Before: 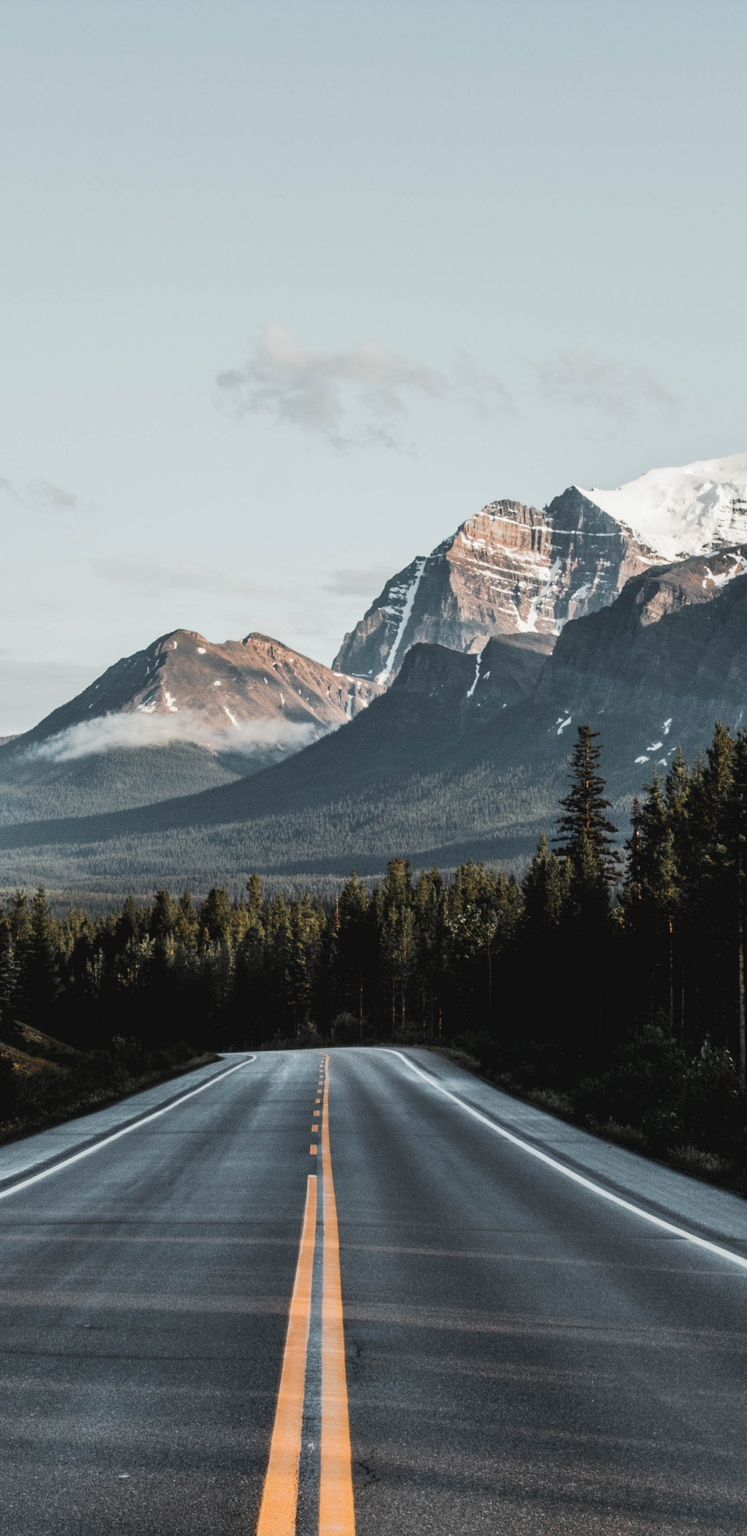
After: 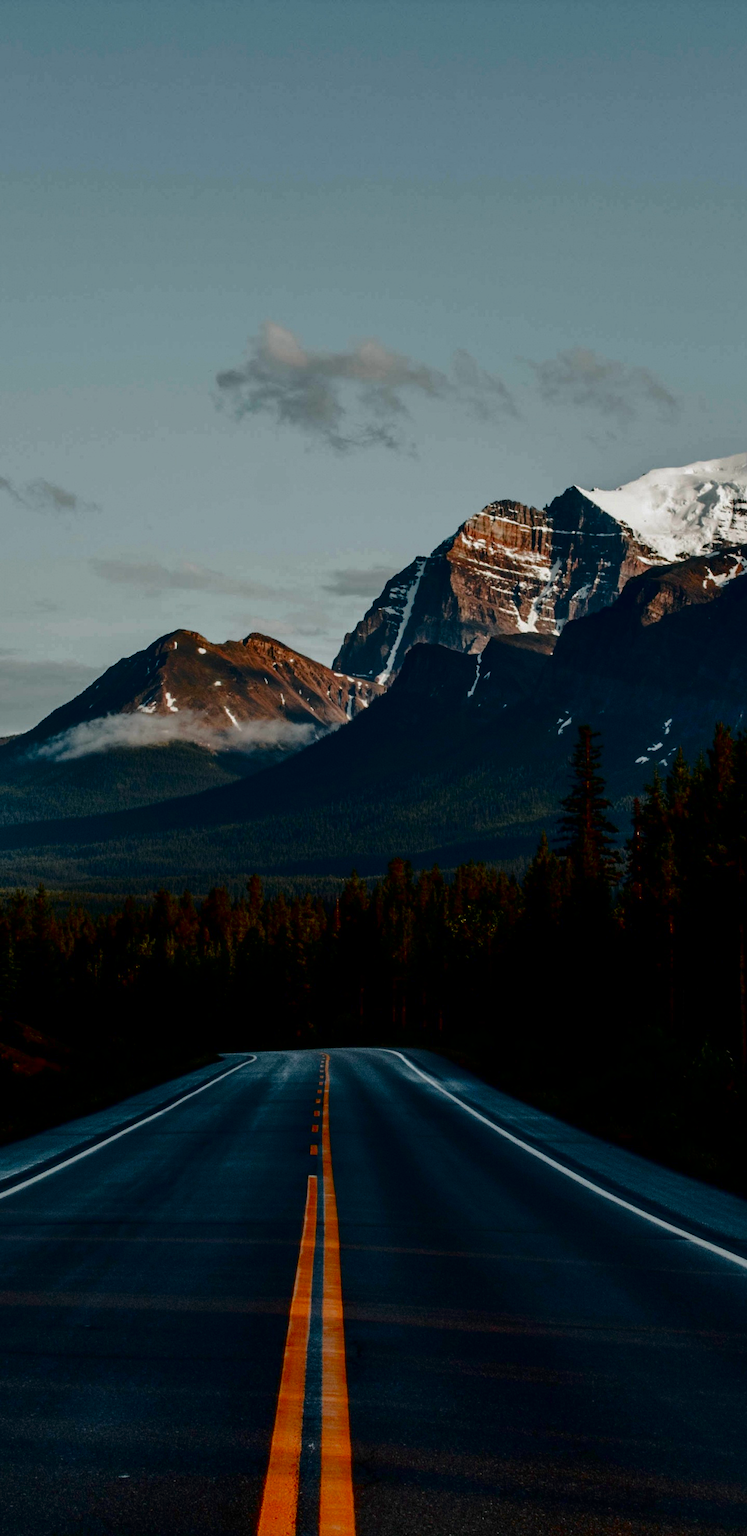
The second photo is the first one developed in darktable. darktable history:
contrast brightness saturation: brightness -0.997, saturation 0.998
